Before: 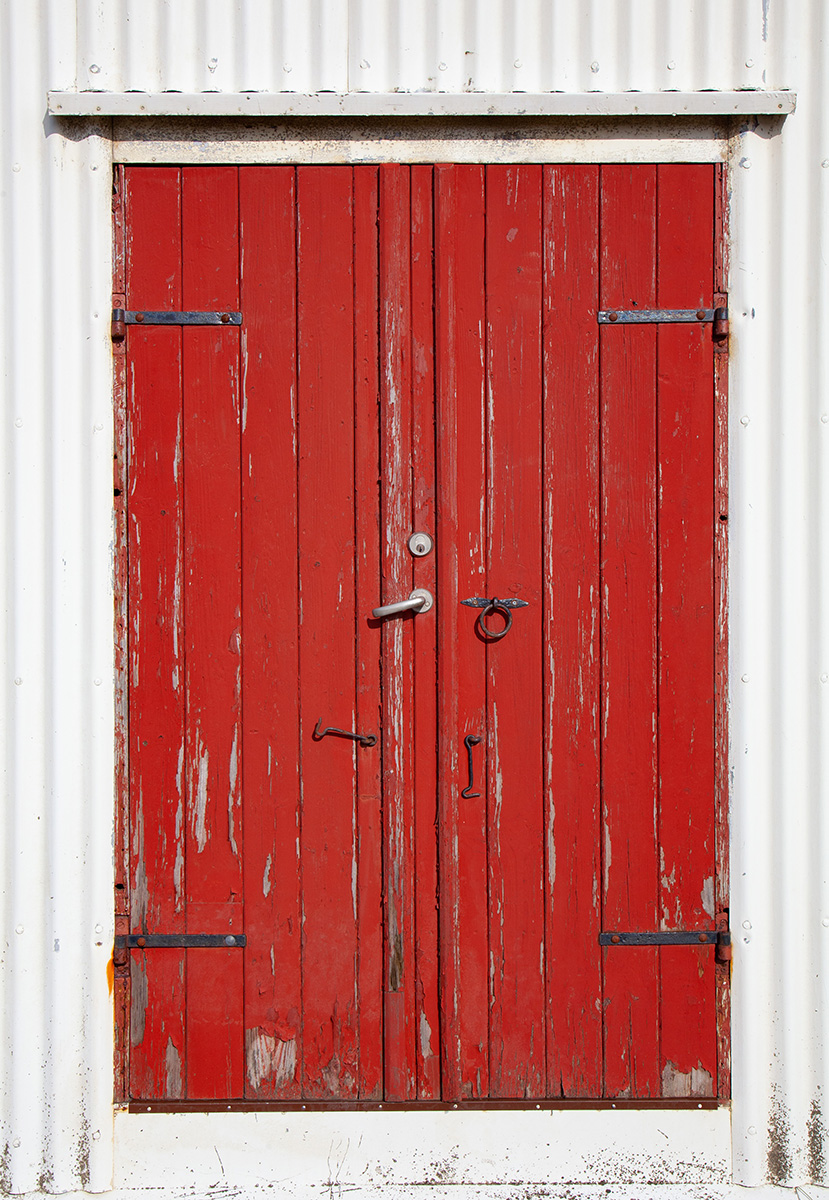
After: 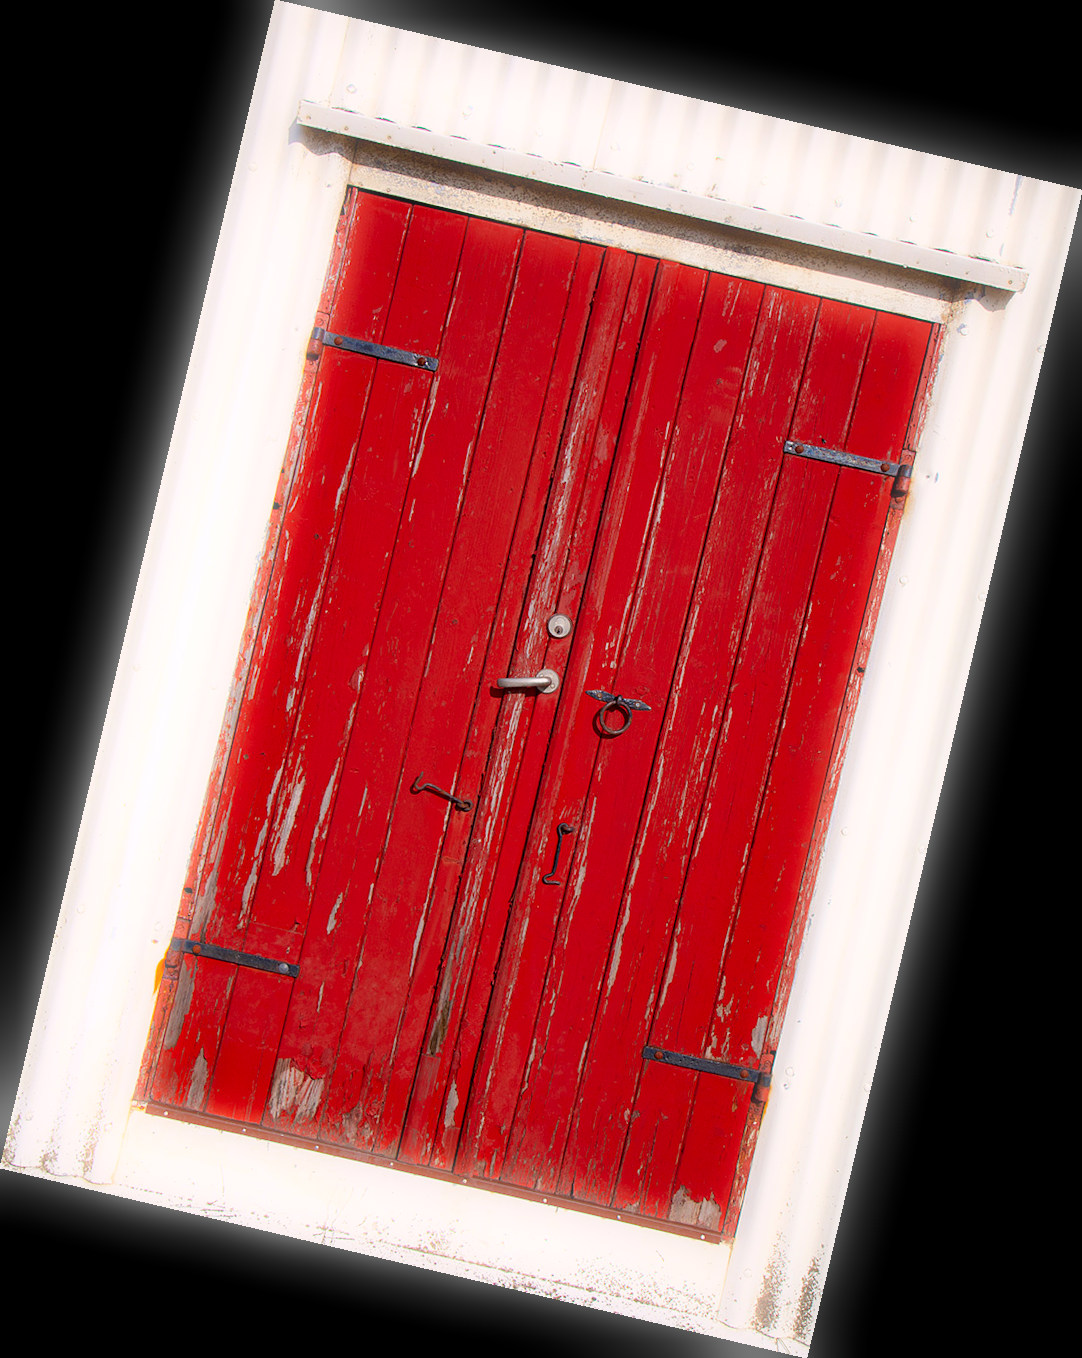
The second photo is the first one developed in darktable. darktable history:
exposure: black level correction 0.001, exposure -0.125 EV, compensate exposure bias true, compensate highlight preservation false
color correction: highlights a* 3.22, highlights b* 1.93, saturation 1.19
bloom: size 5%, threshold 95%, strength 15%
rotate and perspective: rotation 13.27°, automatic cropping off
